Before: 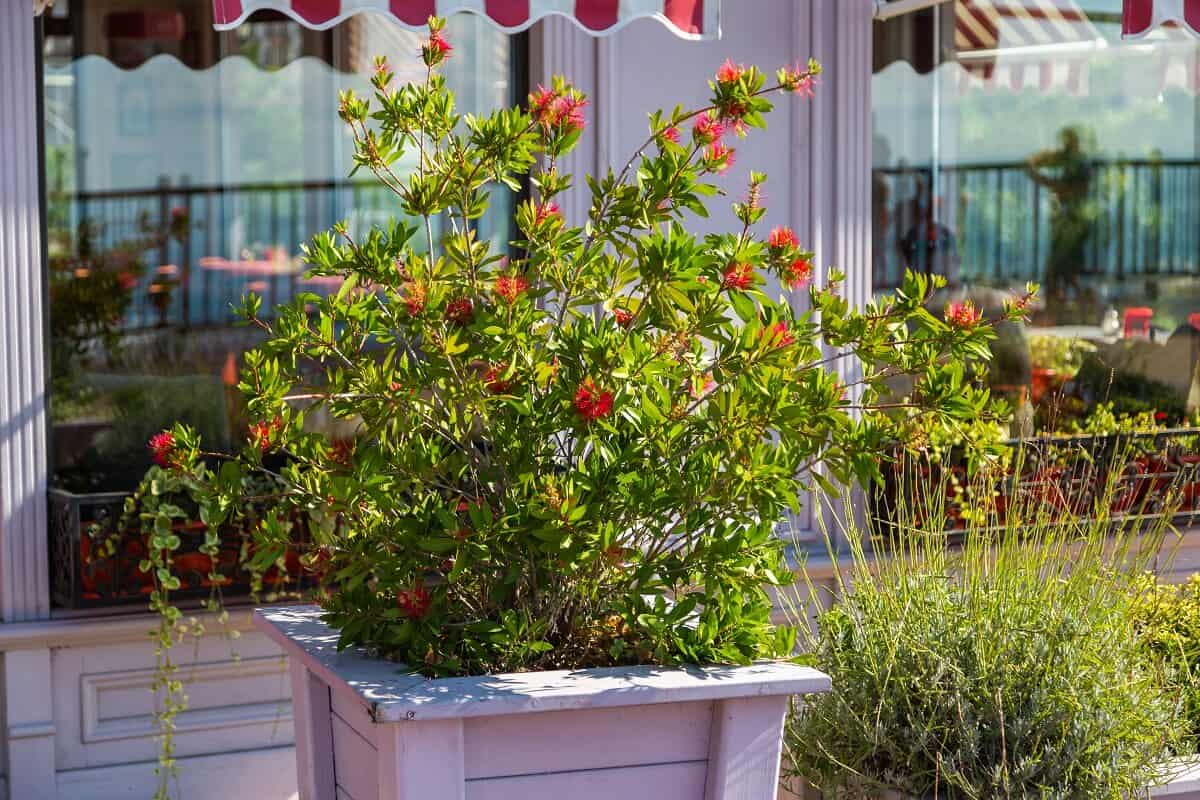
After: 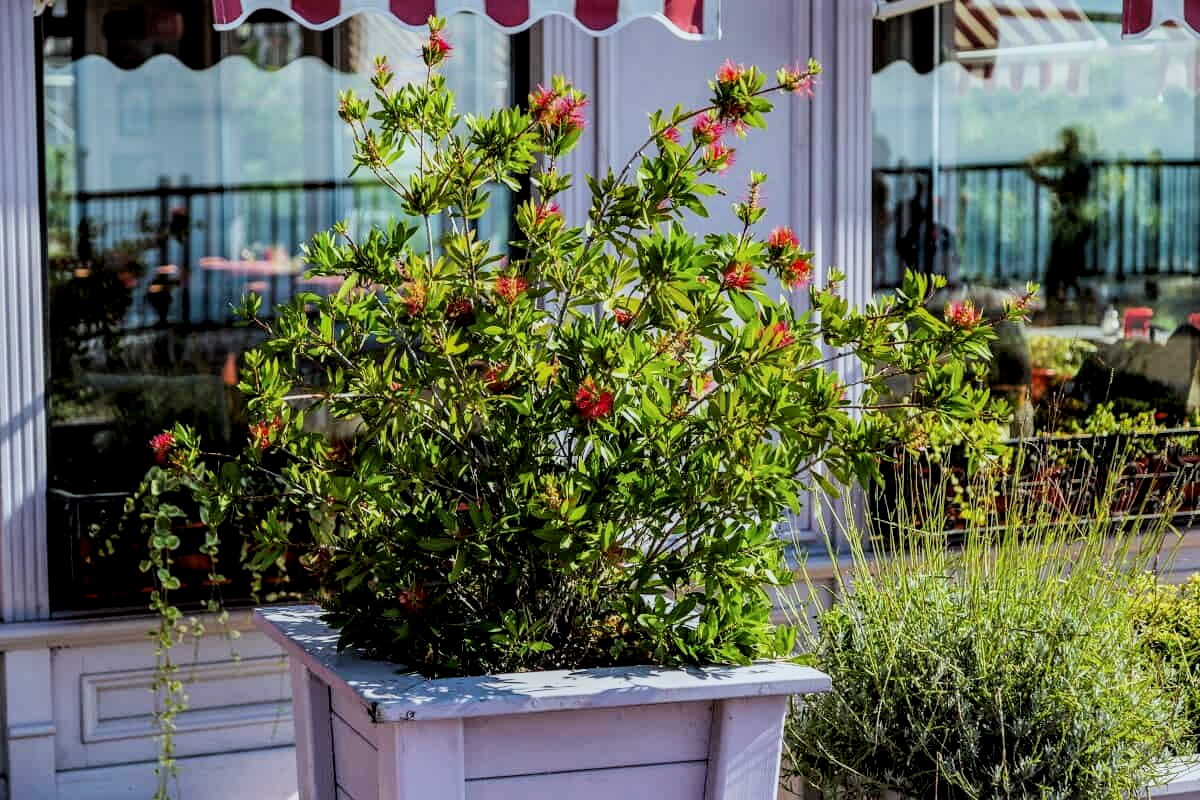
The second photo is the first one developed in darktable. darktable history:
white balance: red 0.925, blue 1.046
local contrast: detail 130%
filmic rgb: black relative exposure -5 EV, hardness 2.88, contrast 1.3
